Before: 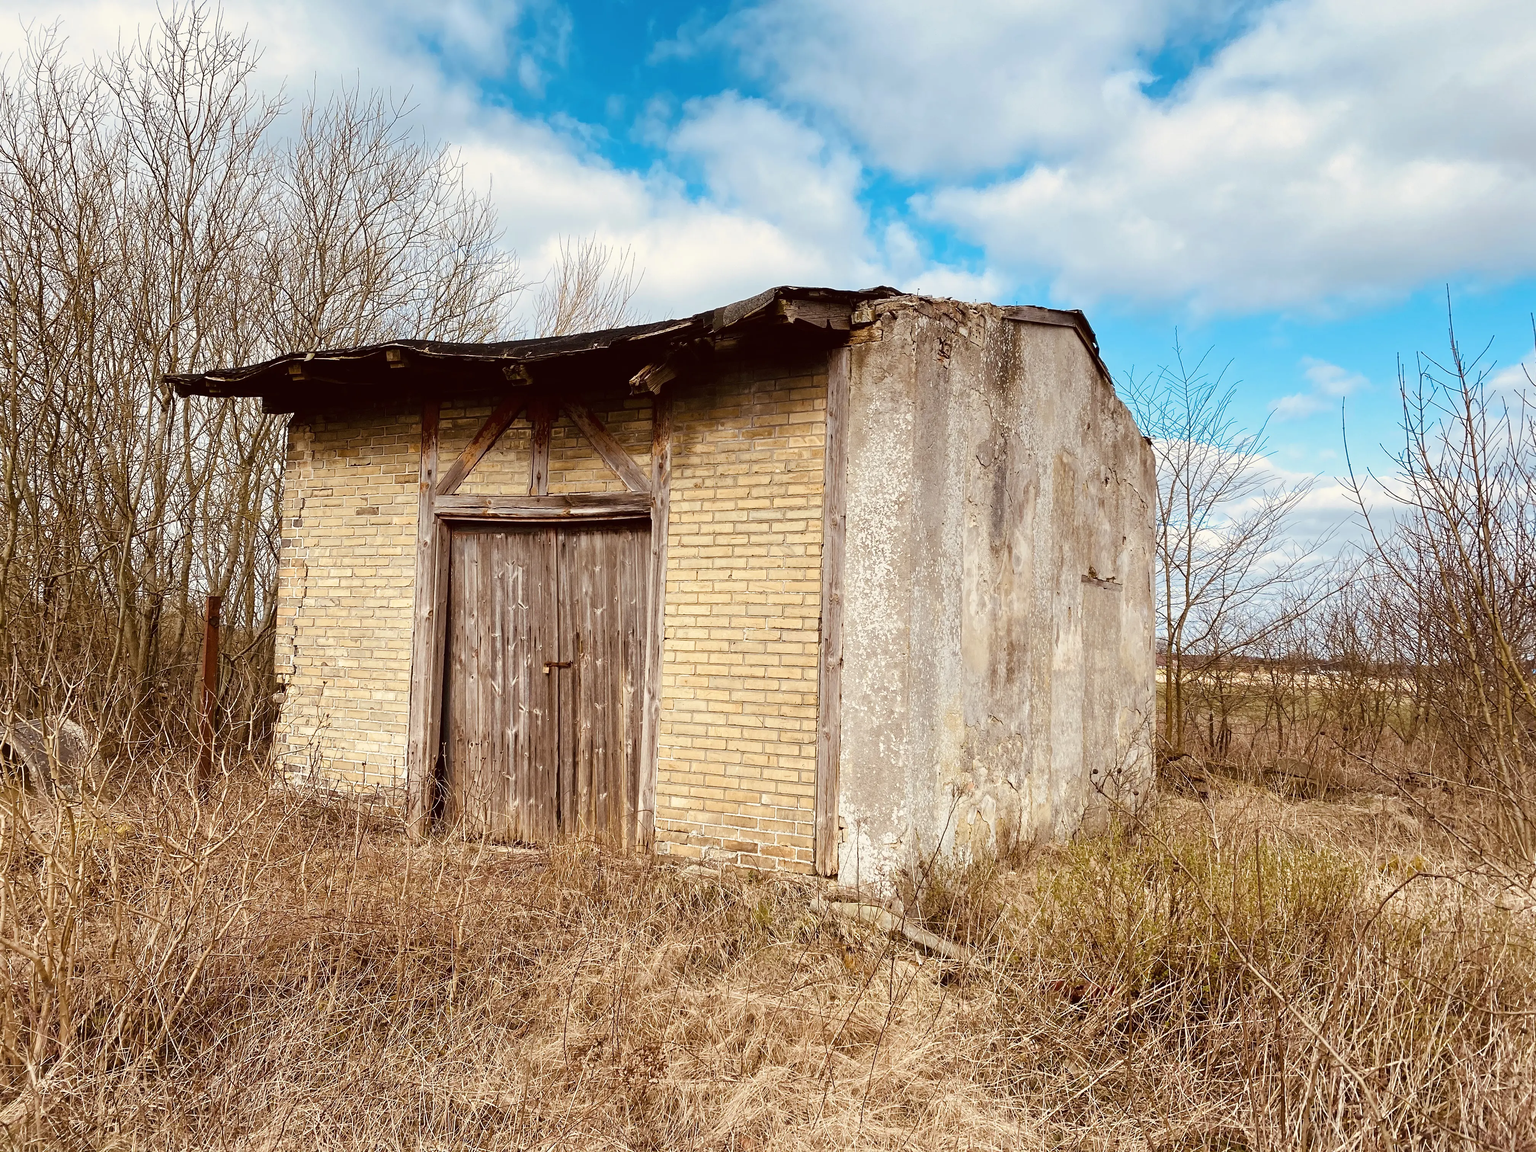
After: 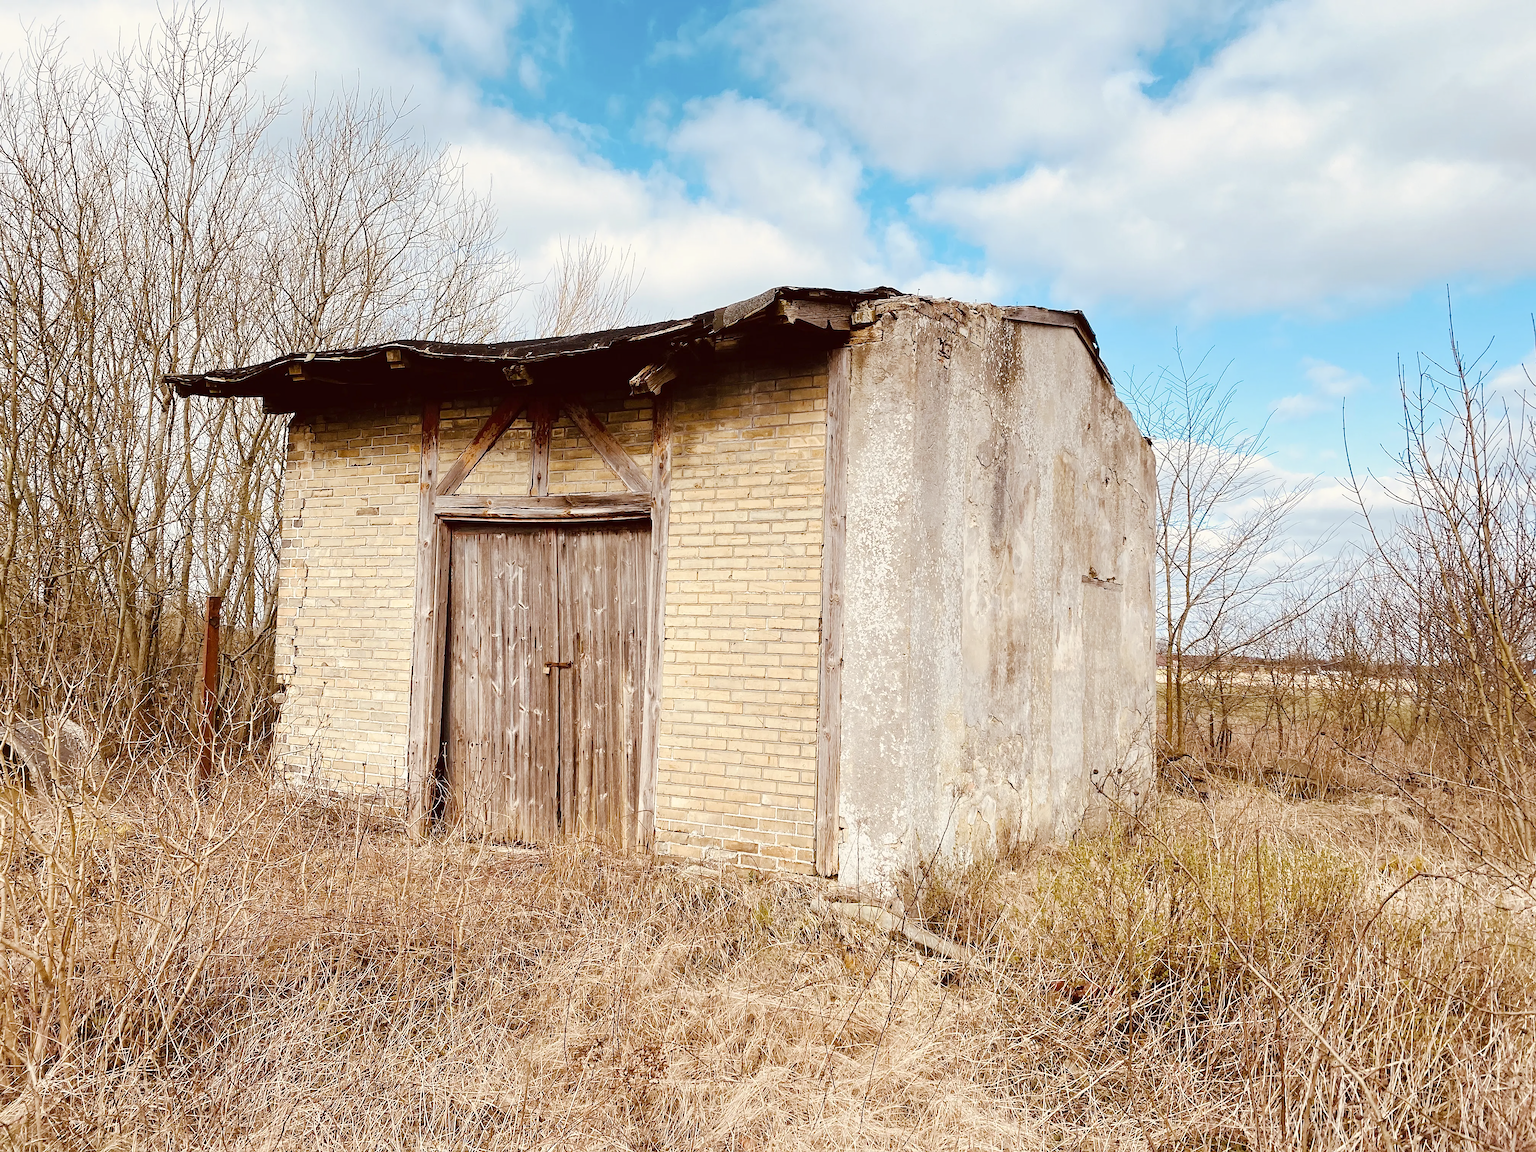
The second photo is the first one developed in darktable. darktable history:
tone equalizer: on, module defaults
tone curve: curves: ch0 [(0, 0) (0.003, 0.004) (0.011, 0.015) (0.025, 0.033) (0.044, 0.058) (0.069, 0.091) (0.1, 0.131) (0.136, 0.179) (0.177, 0.233) (0.224, 0.295) (0.277, 0.364) (0.335, 0.434) (0.399, 0.51) (0.468, 0.583) (0.543, 0.654) (0.623, 0.724) (0.709, 0.789) (0.801, 0.852) (0.898, 0.924) (1, 1)], preserve colors none
sharpen: radius 1
